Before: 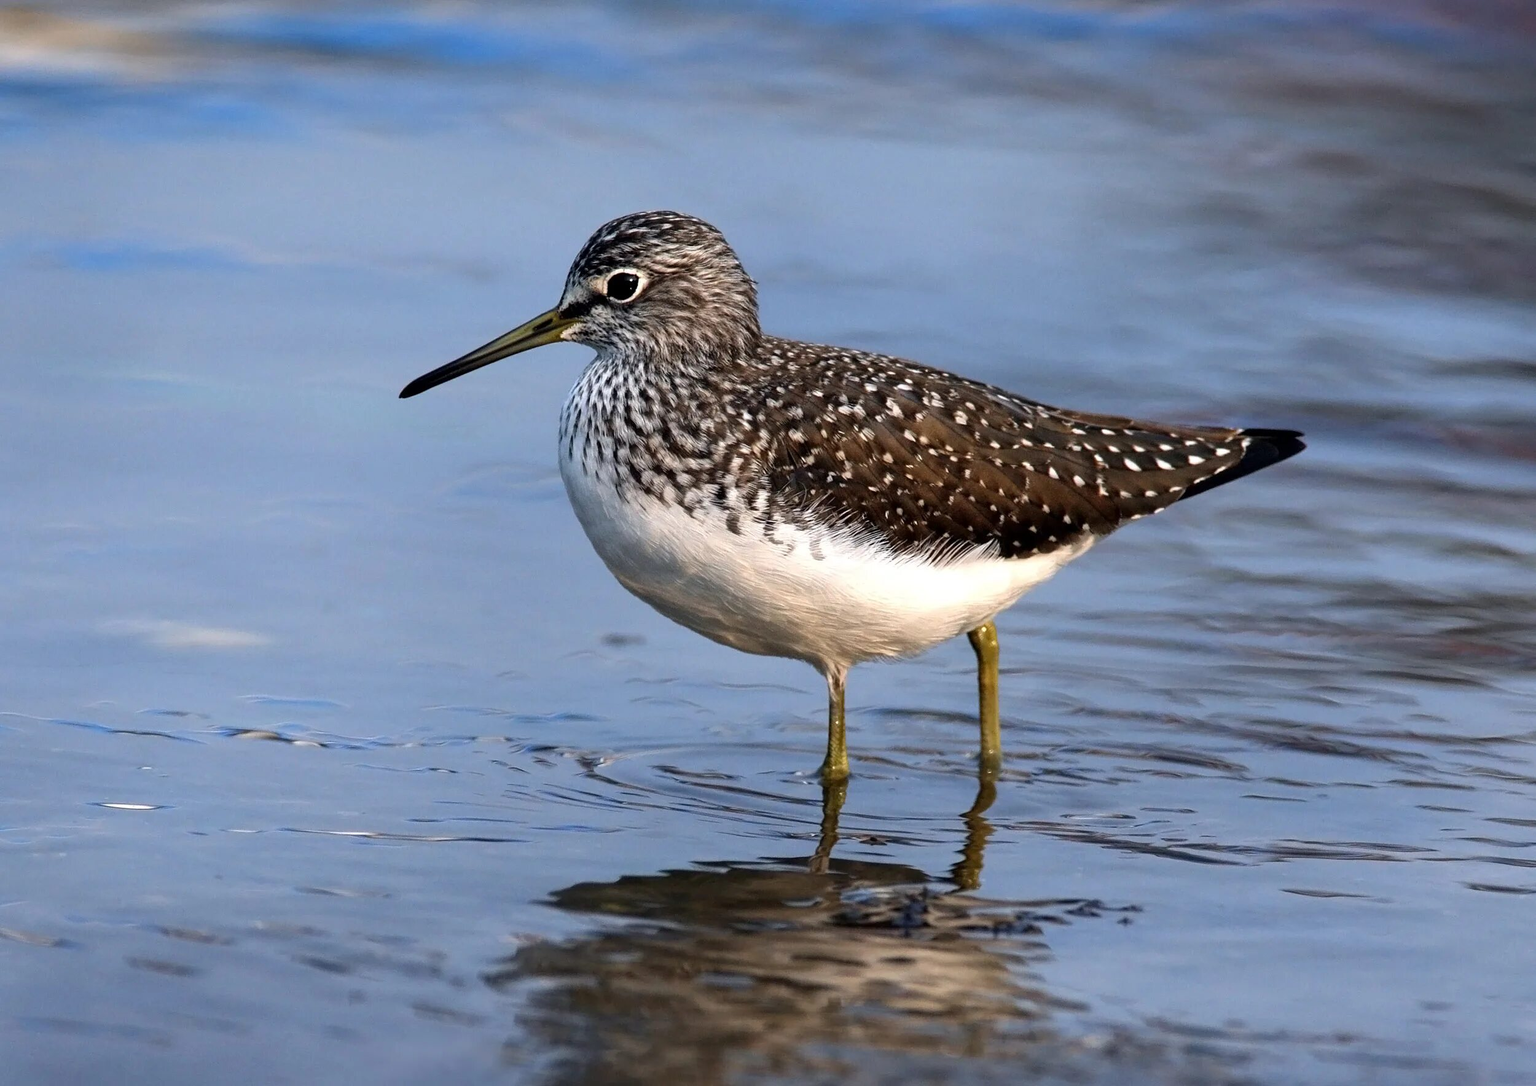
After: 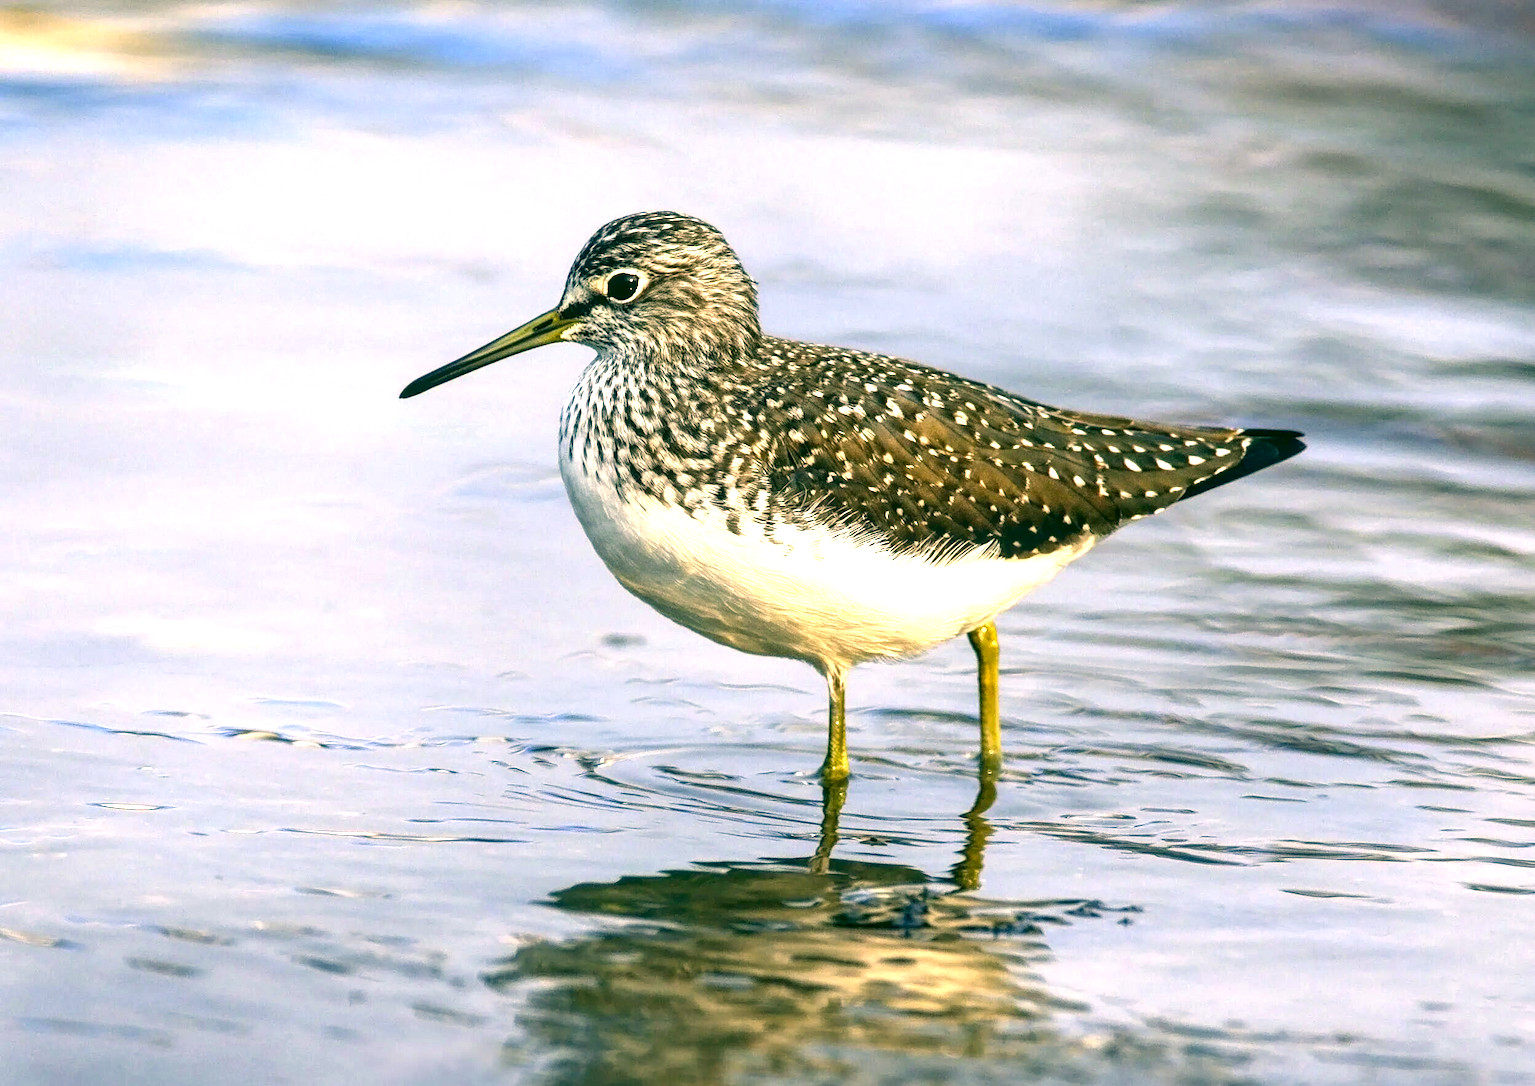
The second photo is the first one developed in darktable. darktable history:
exposure: black level correction 0, exposure 1.405 EV, compensate highlight preservation false
color calibration: illuminant as shot in camera, x 0.358, y 0.373, temperature 4628.91 K
local contrast: on, module defaults
color correction: highlights a* 5.65, highlights b* 33.18, shadows a* -26.64, shadows b* 3.84
